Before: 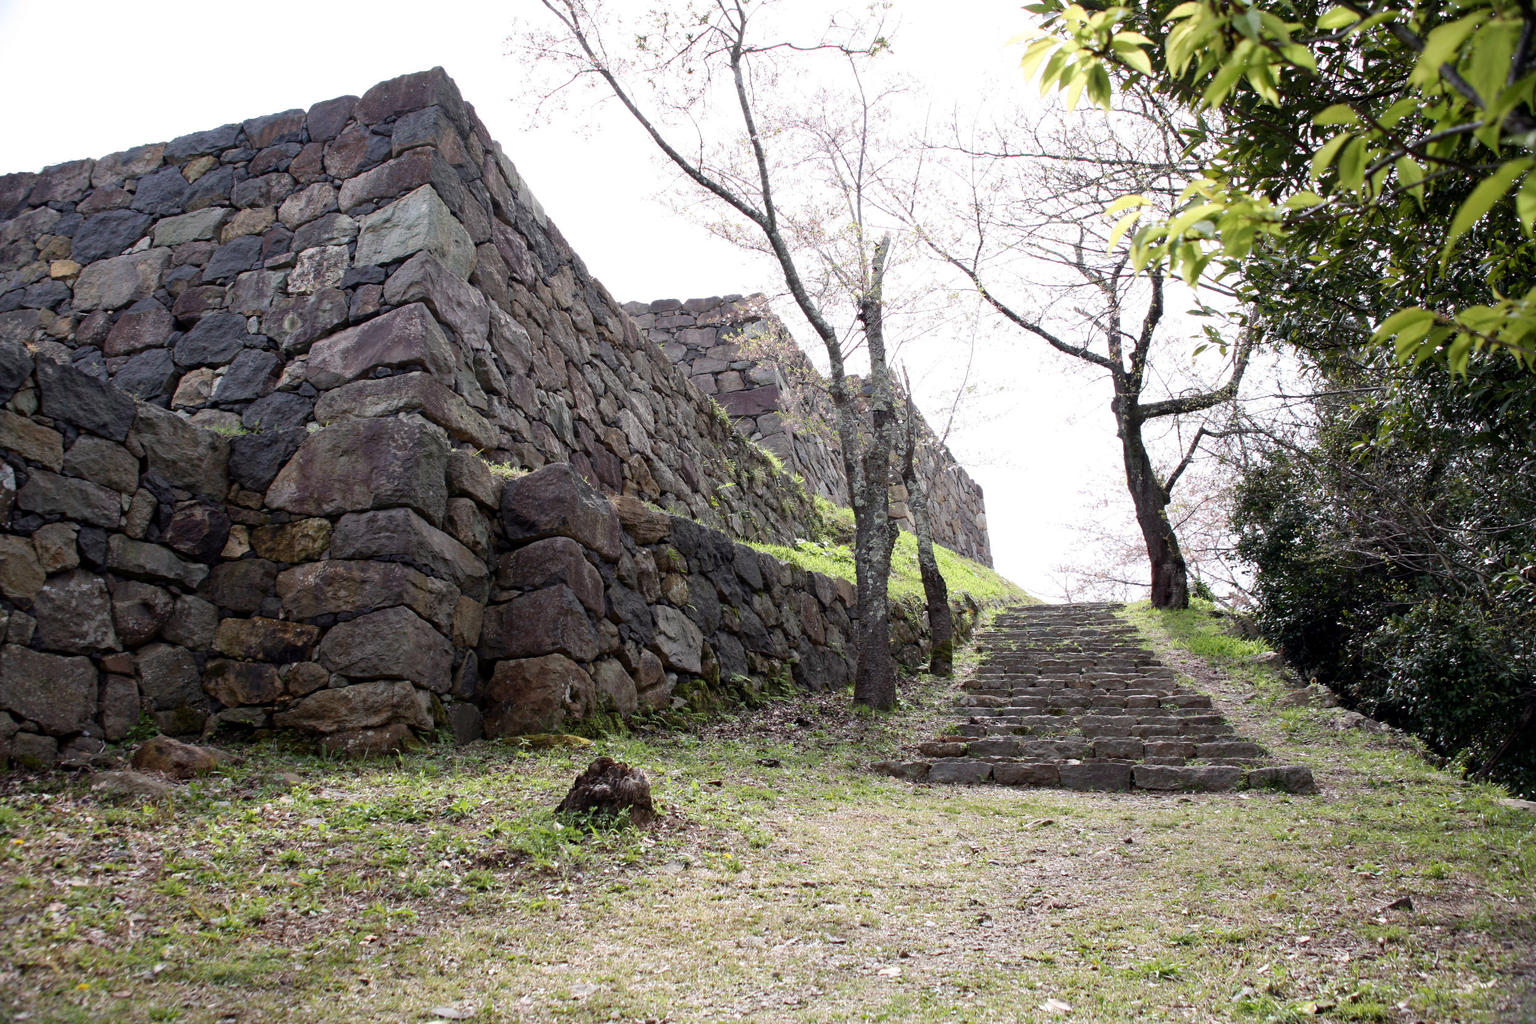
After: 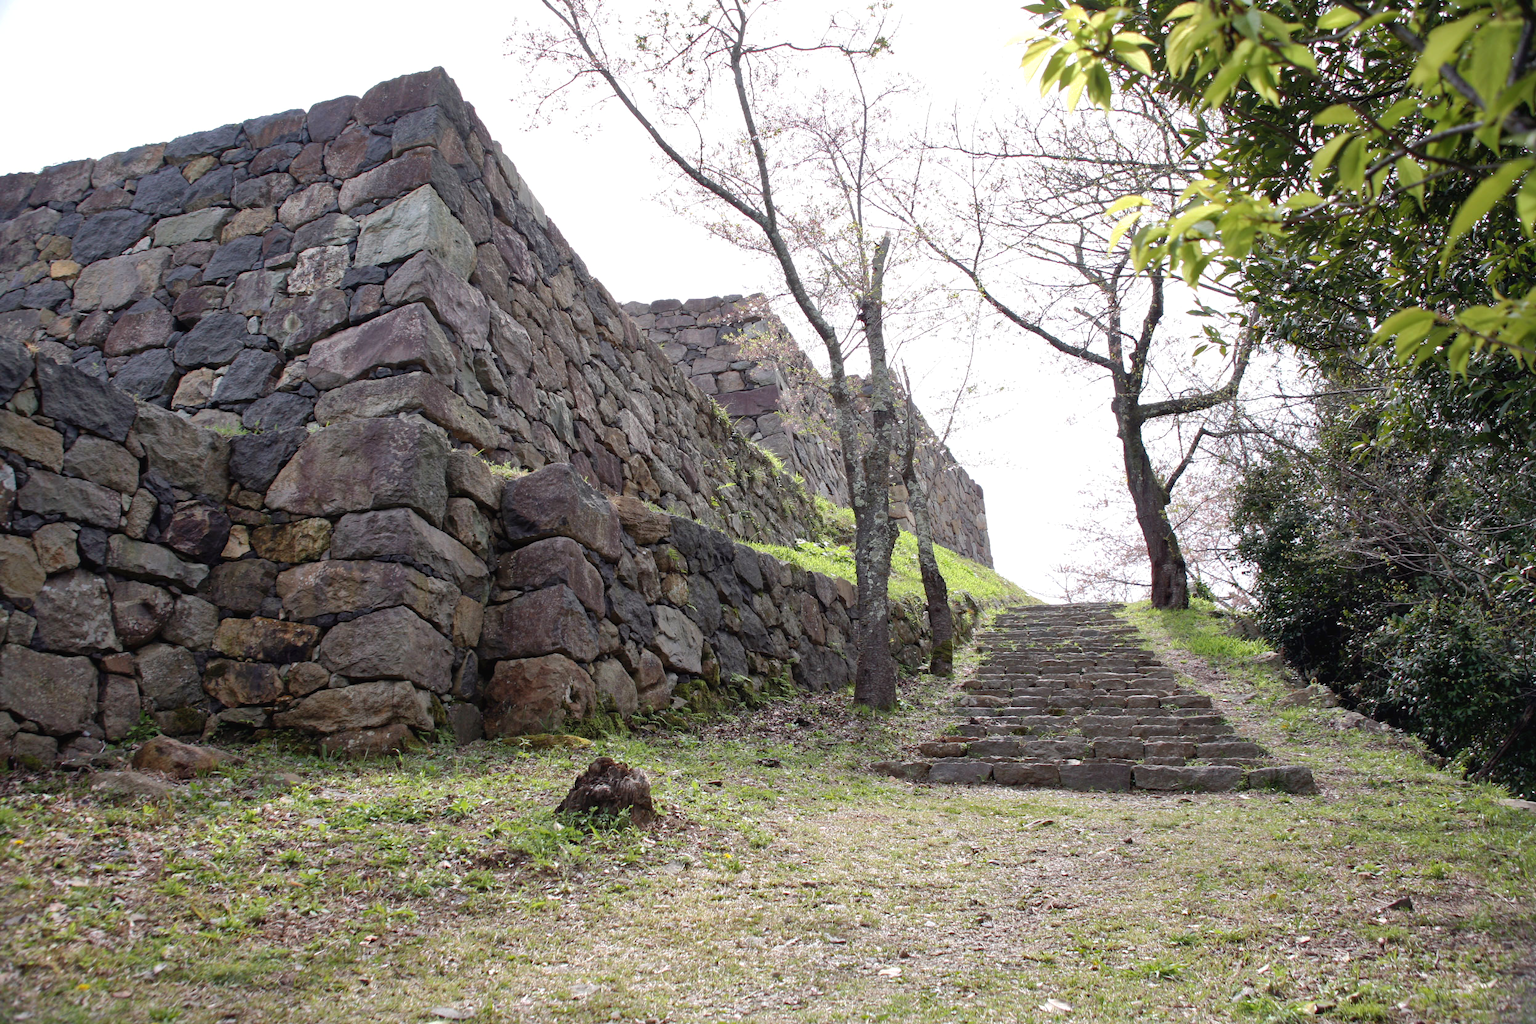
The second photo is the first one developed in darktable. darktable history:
exposure: black level correction -0.001, exposure 0.08 EV, compensate highlight preservation false
shadows and highlights: highlights color adjustment 32.02%
